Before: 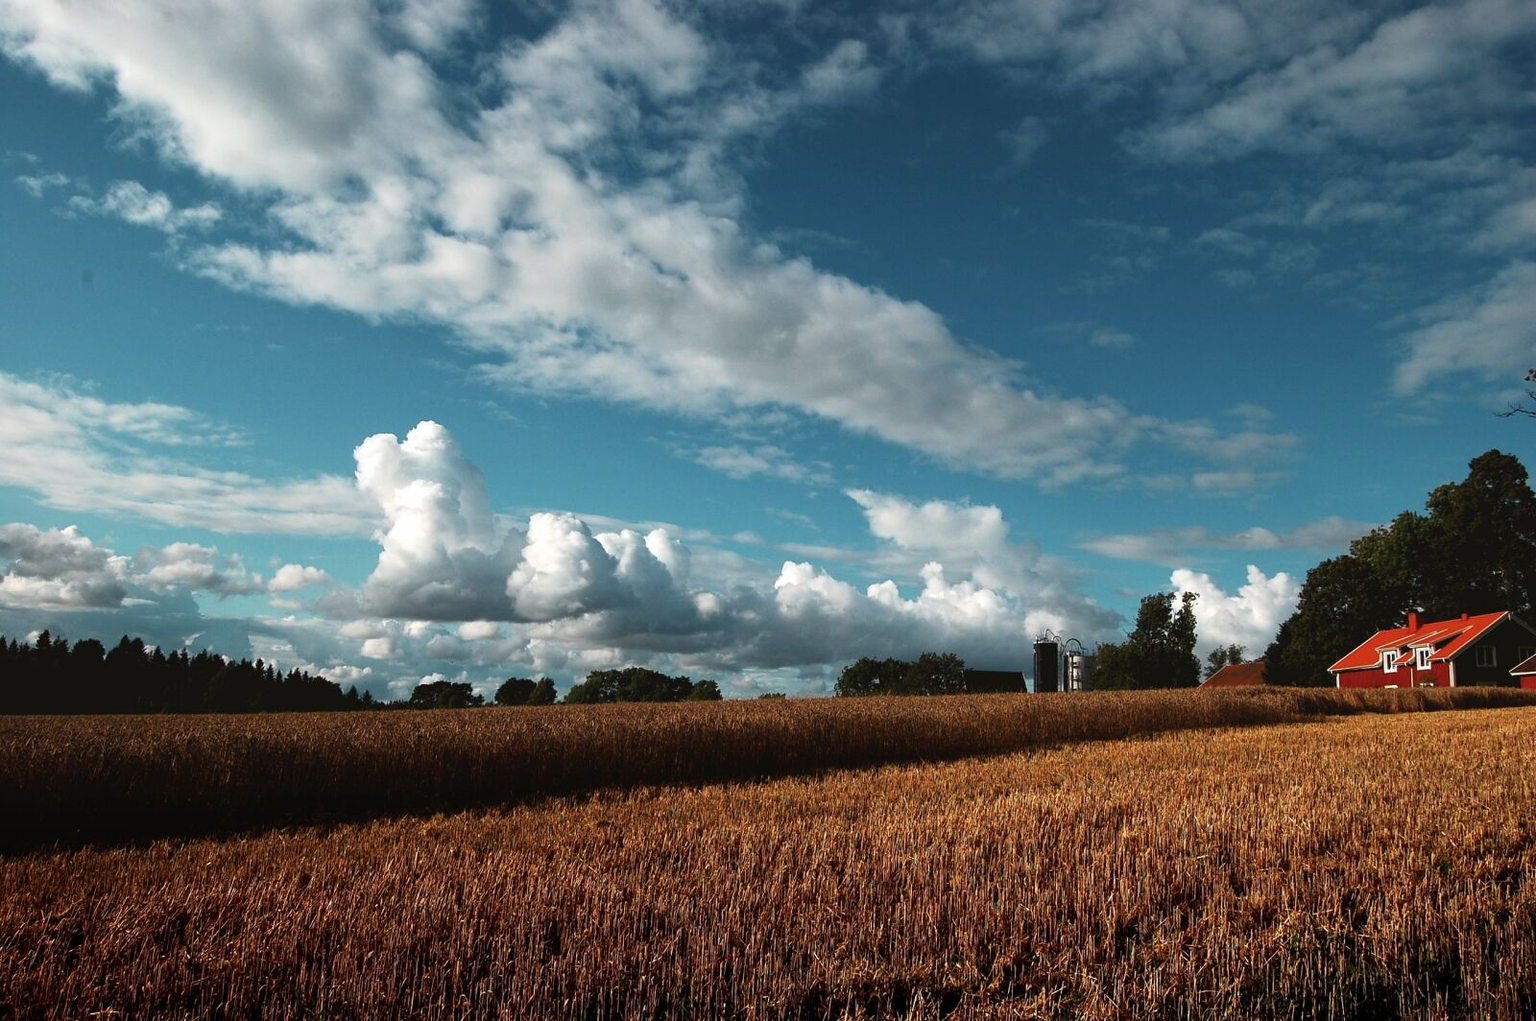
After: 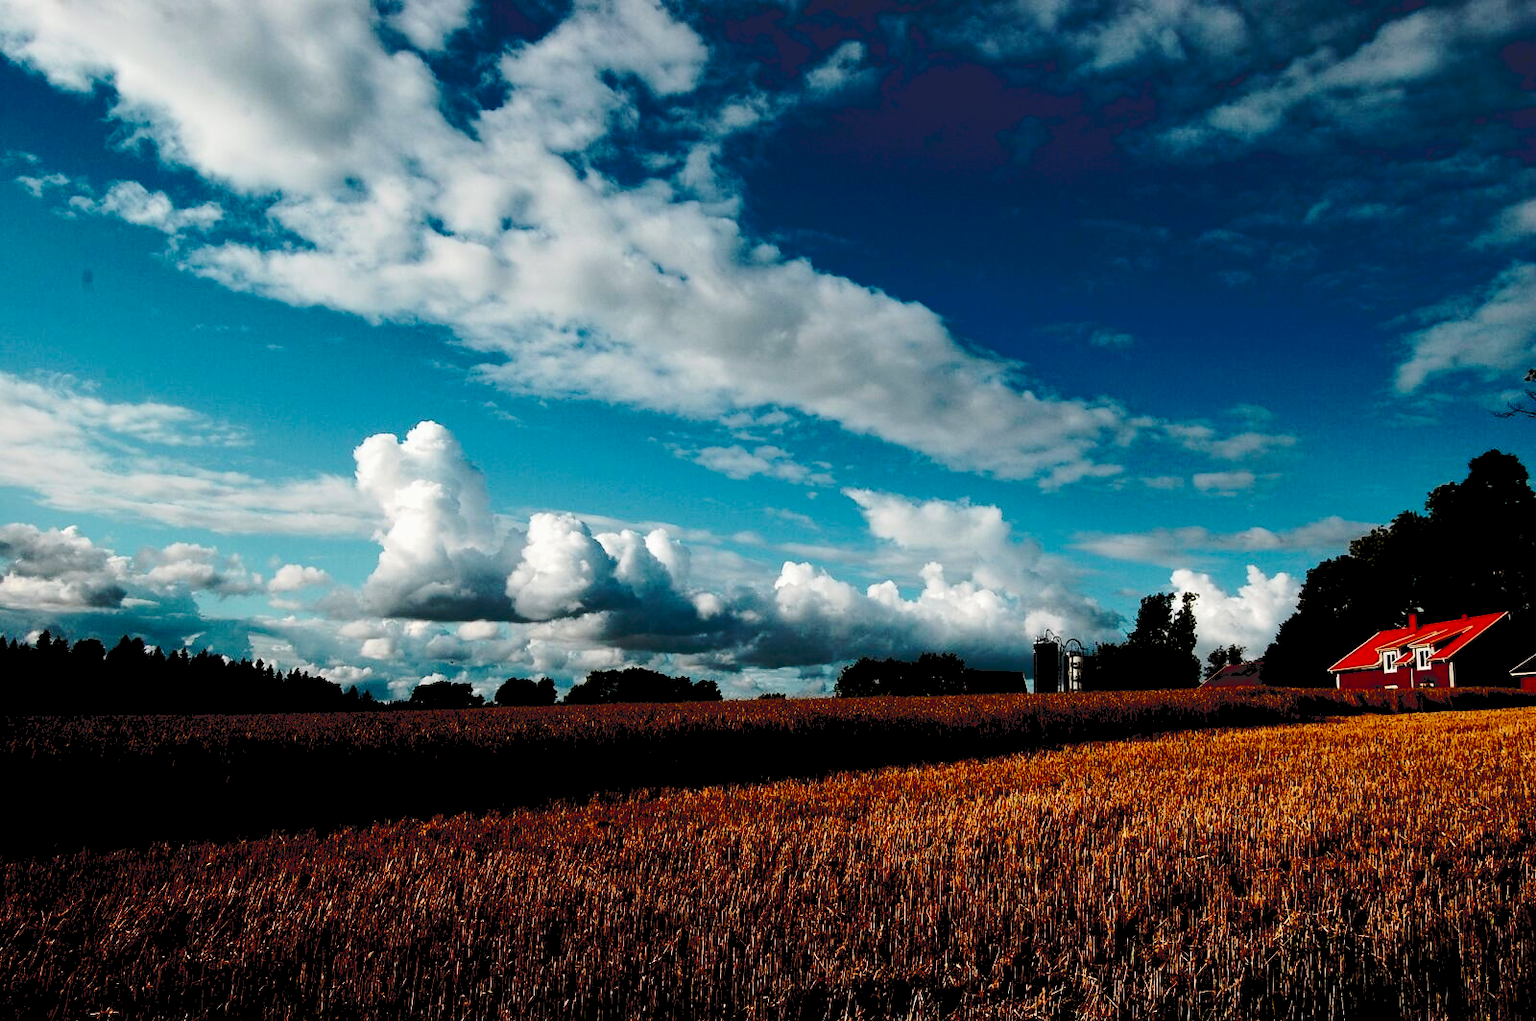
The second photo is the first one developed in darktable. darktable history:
exposure: black level correction 0.055, exposure -0.037 EV, compensate highlight preservation false
base curve: curves: ch0 [(0, 0) (0.073, 0.04) (0.157, 0.139) (0.492, 0.492) (0.758, 0.758) (1, 1)], preserve colors none
tone curve: curves: ch0 [(0, 0) (0.003, 0.139) (0.011, 0.14) (0.025, 0.138) (0.044, 0.14) (0.069, 0.149) (0.1, 0.161) (0.136, 0.179) (0.177, 0.203) (0.224, 0.245) (0.277, 0.302) (0.335, 0.382) (0.399, 0.461) (0.468, 0.546) (0.543, 0.614) (0.623, 0.687) (0.709, 0.758) (0.801, 0.84) (0.898, 0.912) (1, 1)], color space Lab, independent channels, preserve colors none
